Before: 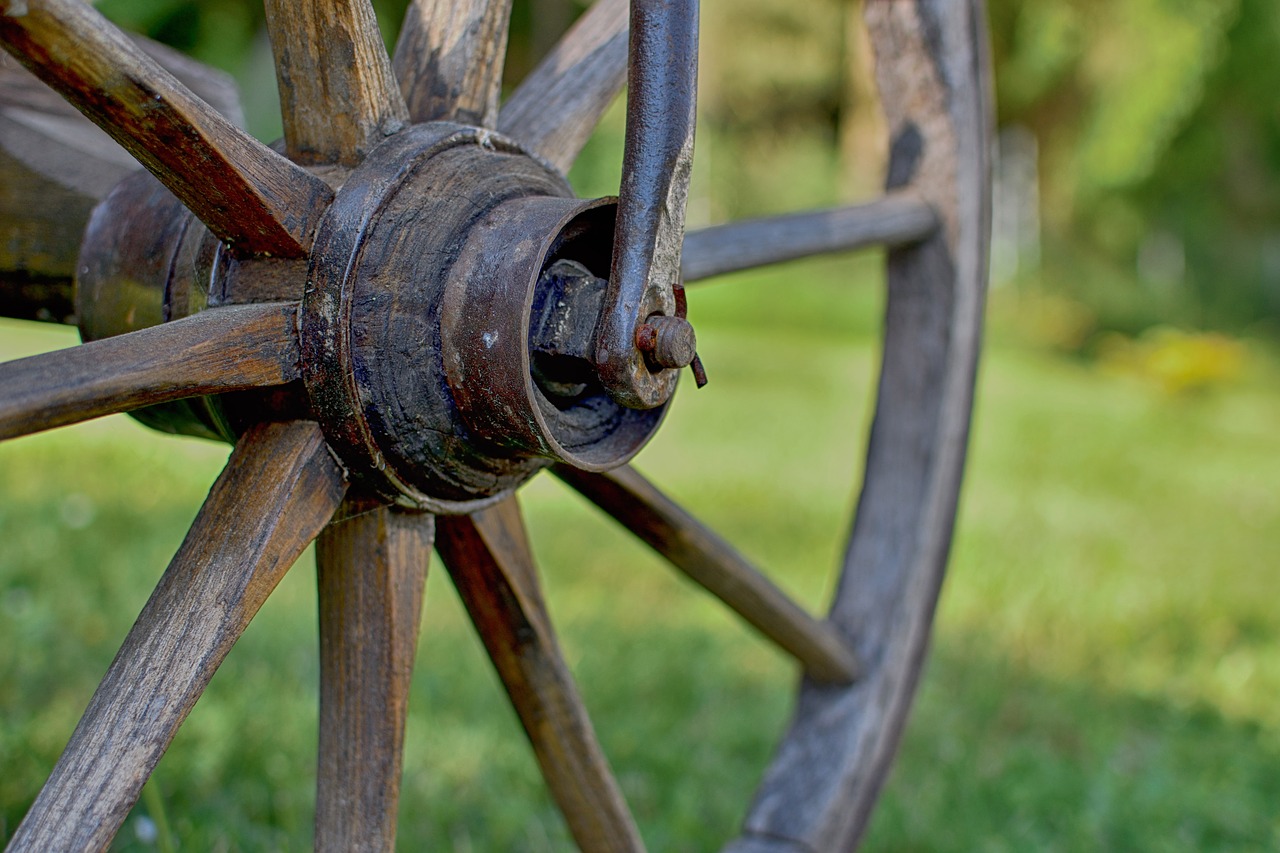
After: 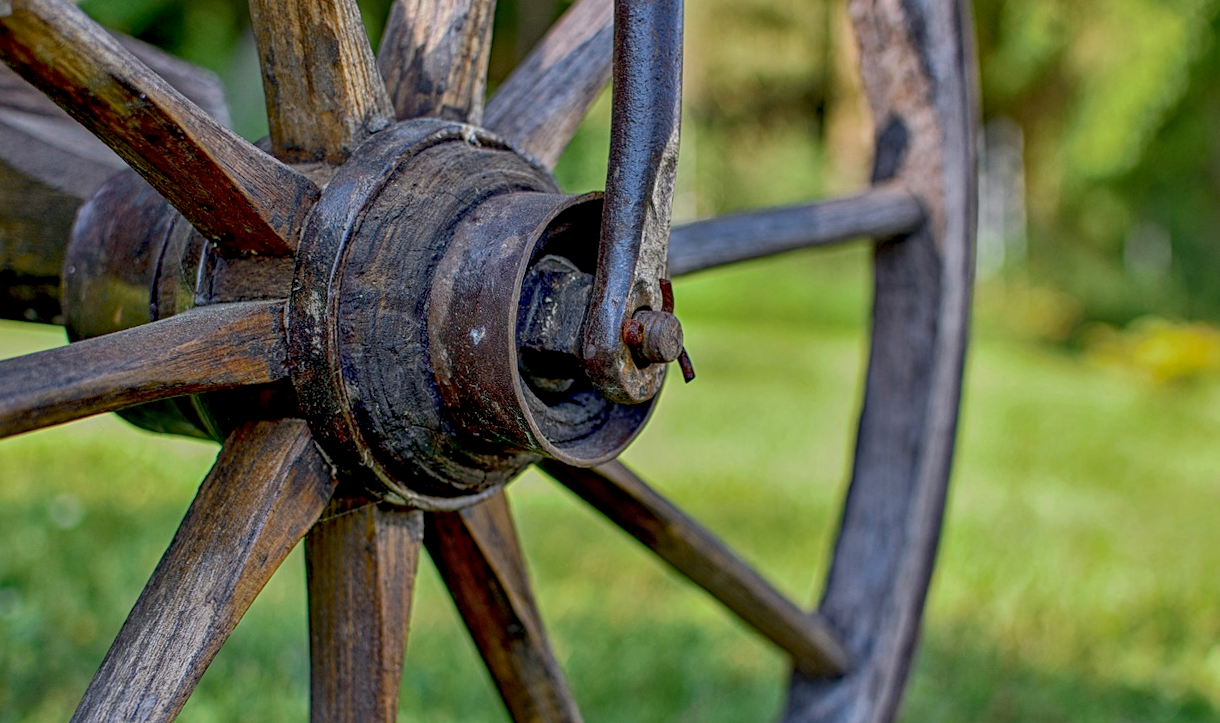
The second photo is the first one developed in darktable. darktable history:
haze removal: strength 0.291, distance 0.249, compatibility mode true, adaptive false
local contrast: on, module defaults
crop and rotate: angle 0.502°, left 0.368%, right 3.025%, bottom 14.065%
